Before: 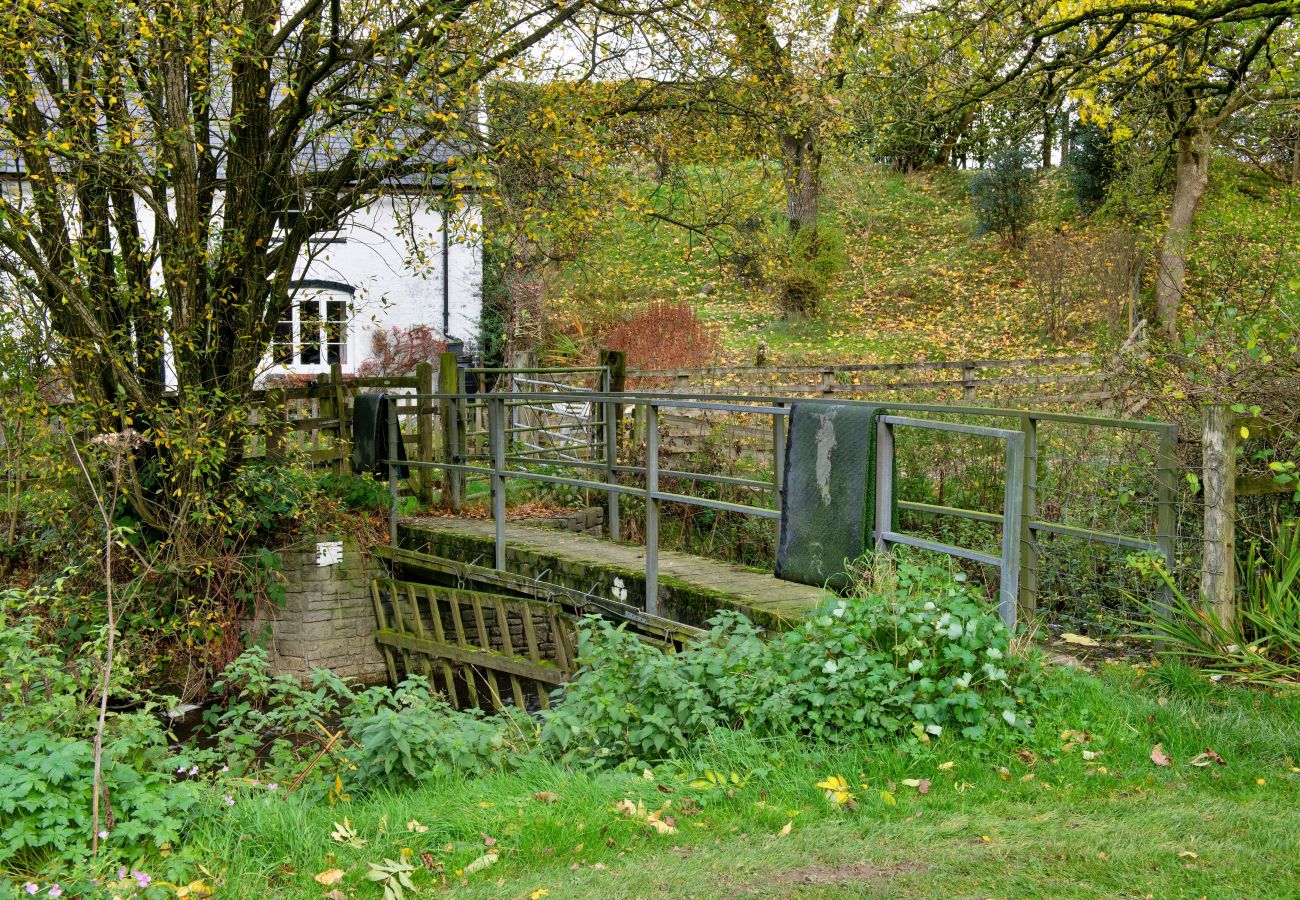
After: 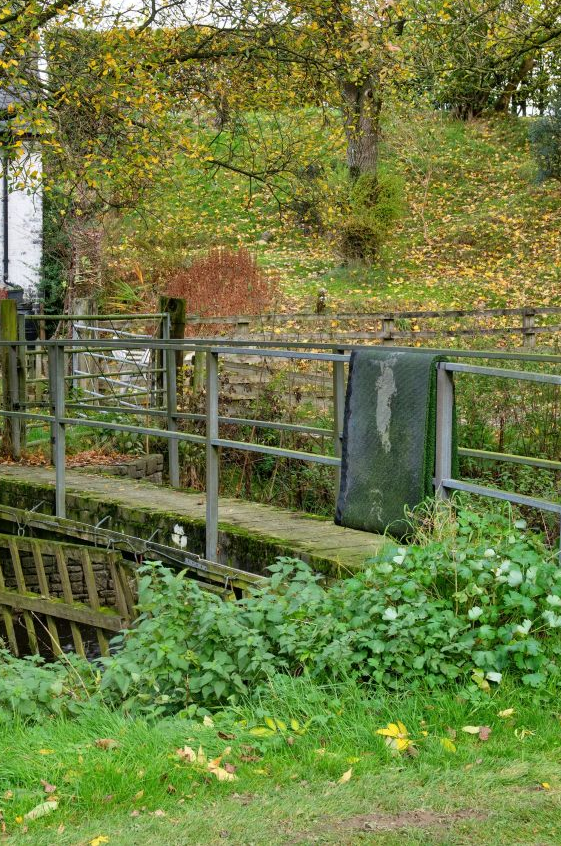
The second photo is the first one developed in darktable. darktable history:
crop: left 33.865%, top 5.992%, right 22.941%
